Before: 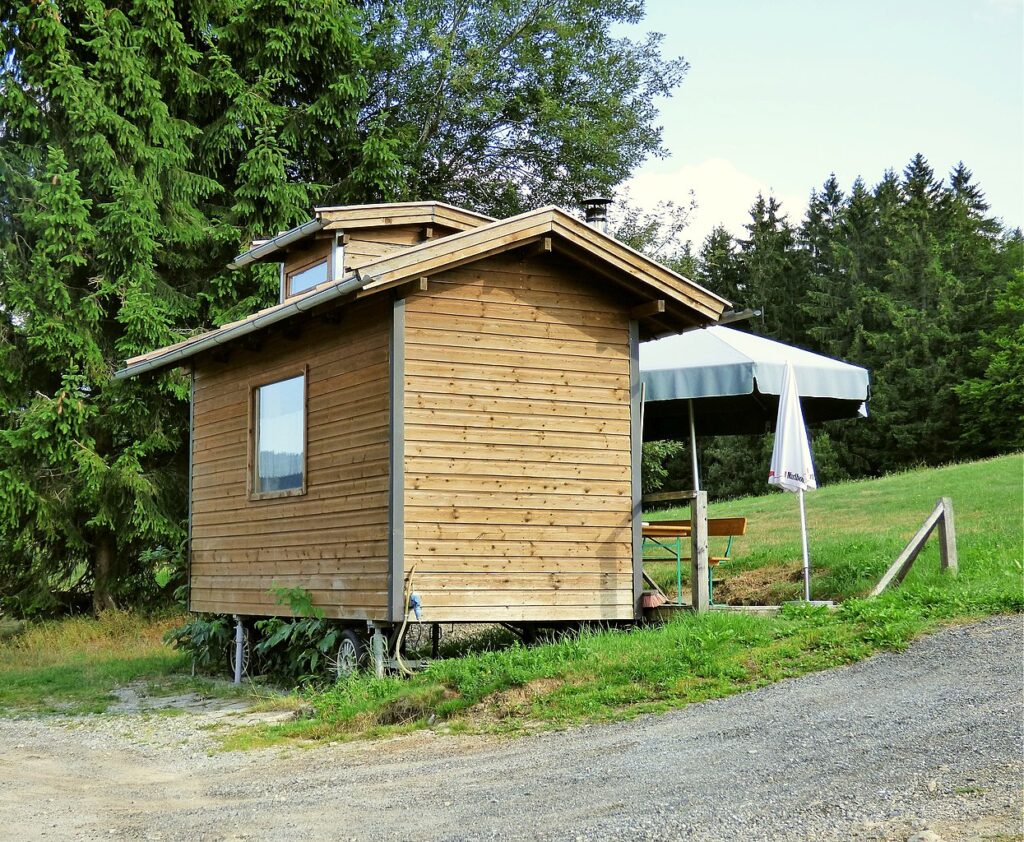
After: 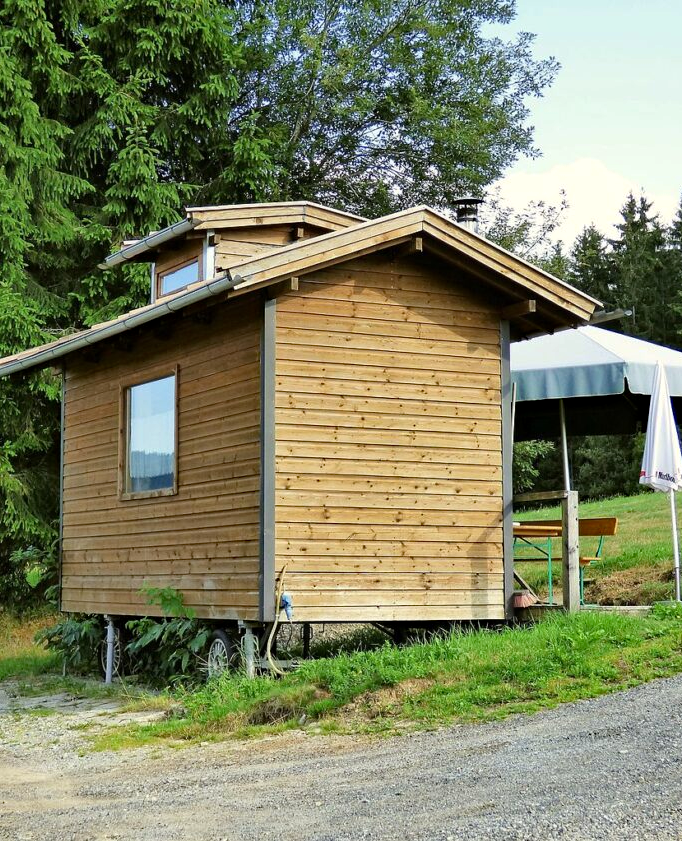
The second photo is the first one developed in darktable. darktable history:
crop and rotate: left 12.673%, right 20.66%
haze removal: strength 0.29, distance 0.25, compatibility mode true, adaptive false
